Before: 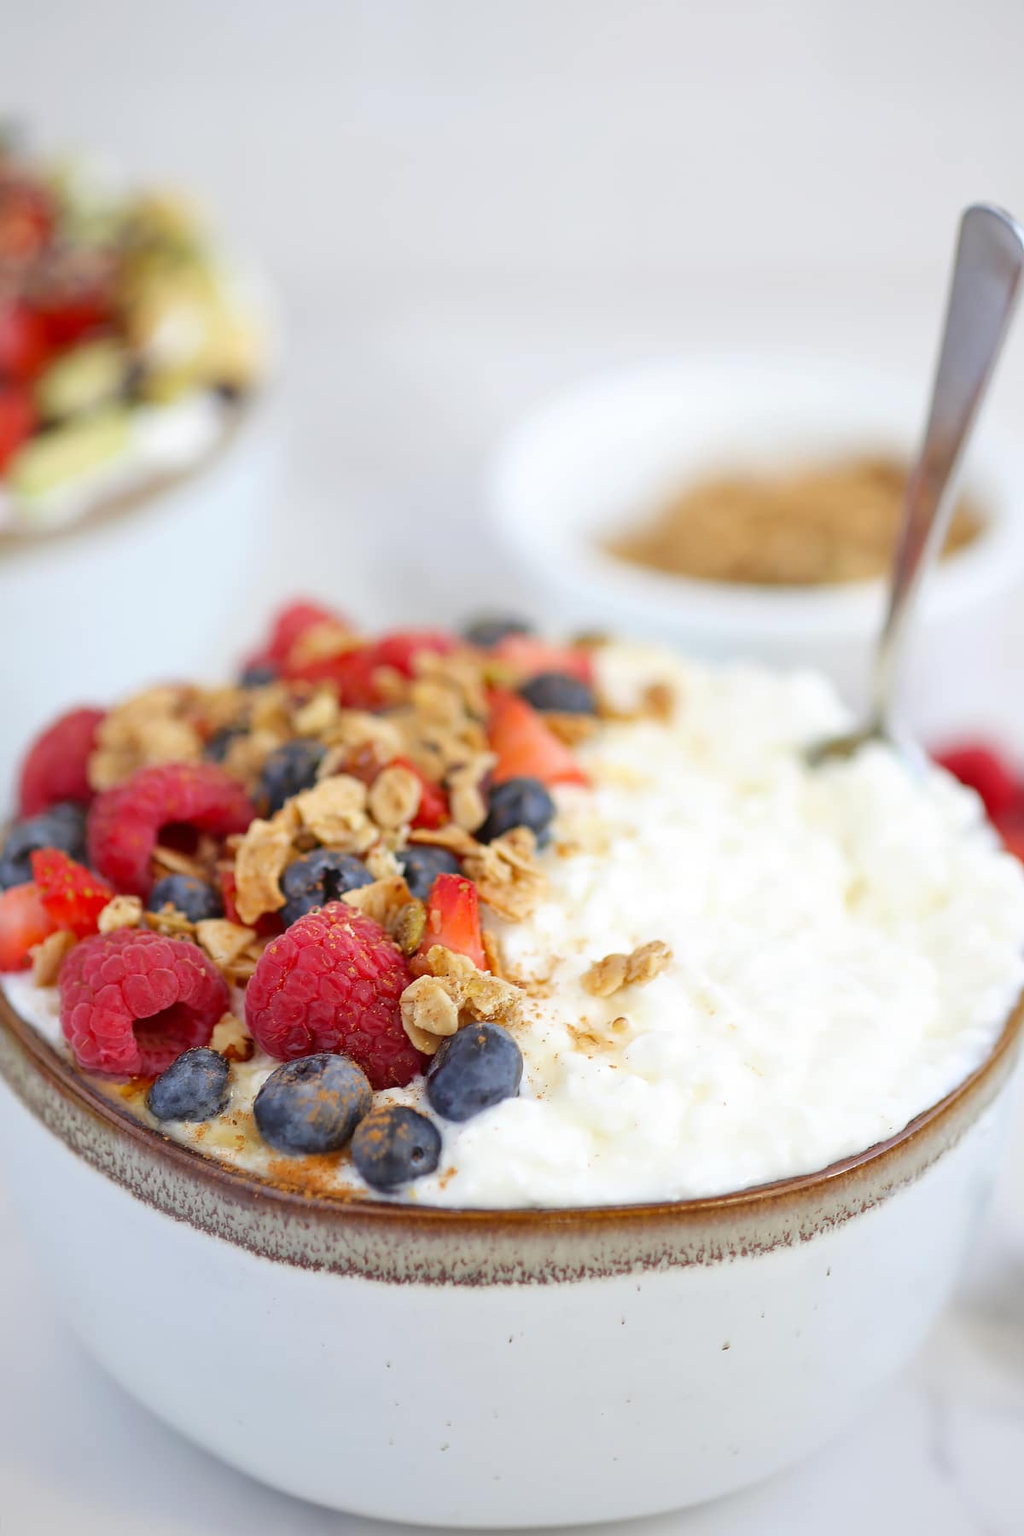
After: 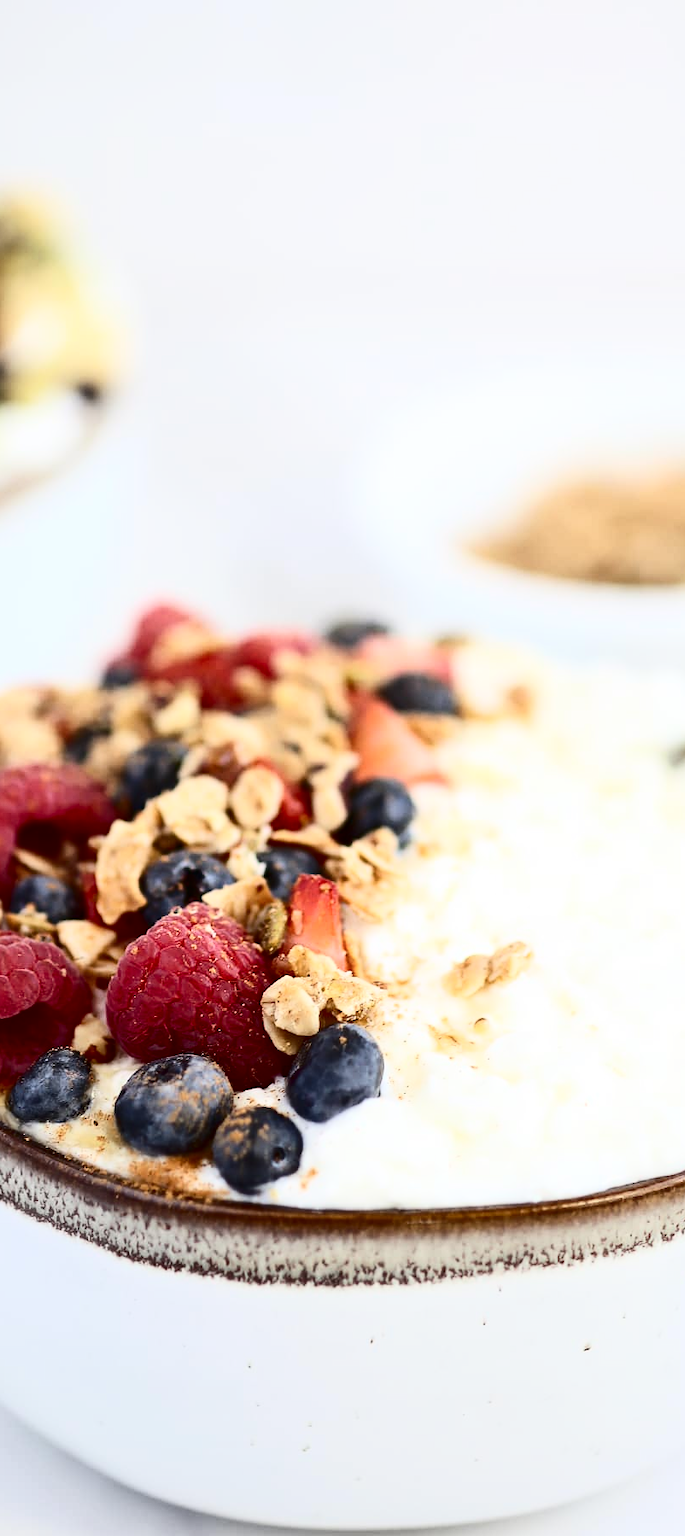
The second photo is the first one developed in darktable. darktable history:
crop and rotate: left 13.615%, right 19.468%
contrast brightness saturation: contrast 0.486, saturation -0.099
color zones: curves: ch0 [(0, 0.5) (0.143, 0.5) (0.286, 0.5) (0.429, 0.5) (0.571, 0.5) (0.714, 0.476) (0.857, 0.5) (1, 0.5)]; ch2 [(0, 0.5) (0.143, 0.5) (0.286, 0.5) (0.429, 0.5) (0.571, 0.5) (0.714, 0.487) (0.857, 0.5) (1, 0.5)]
